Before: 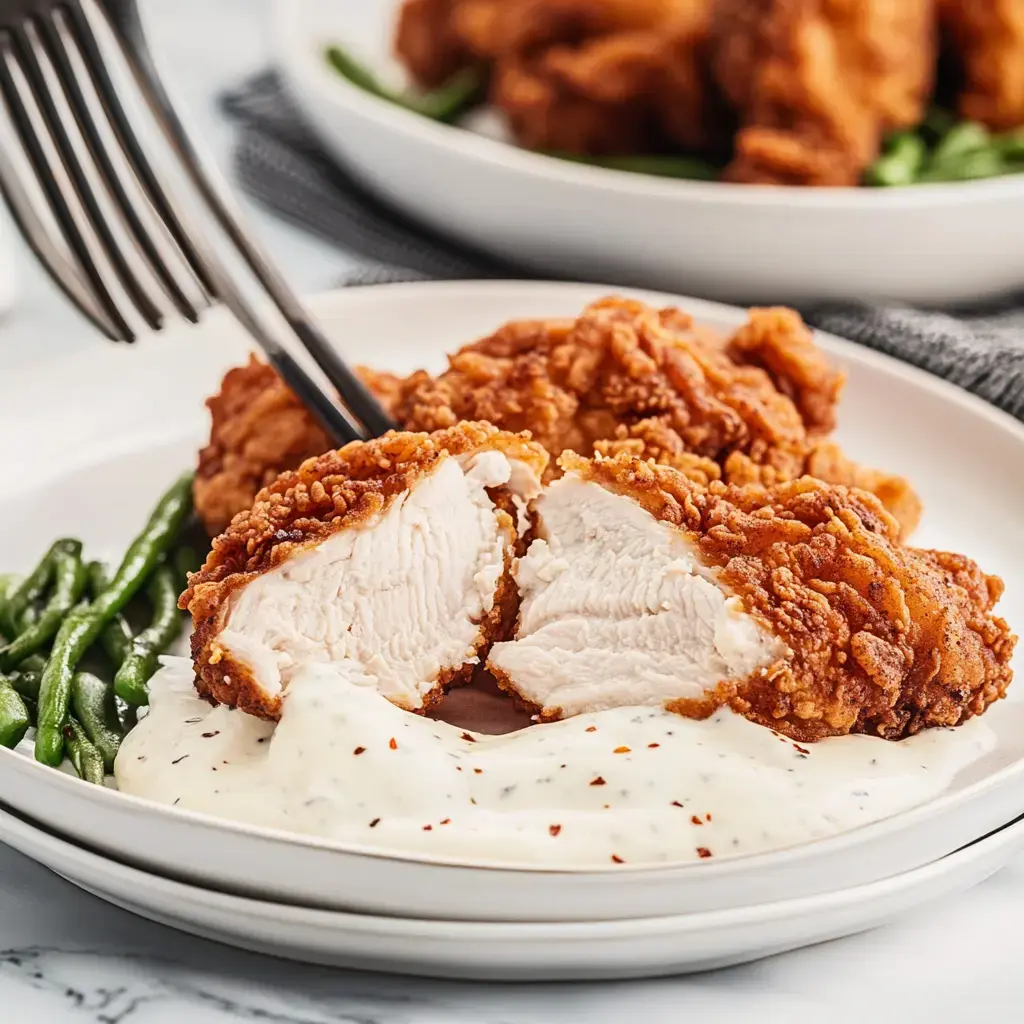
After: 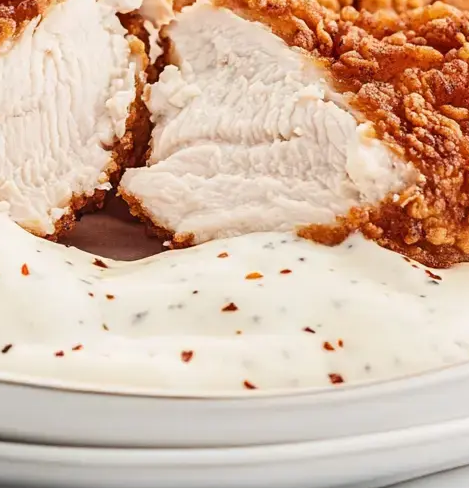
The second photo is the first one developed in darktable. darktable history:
crop: left 35.978%, top 46.322%, right 18.204%, bottom 6.008%
